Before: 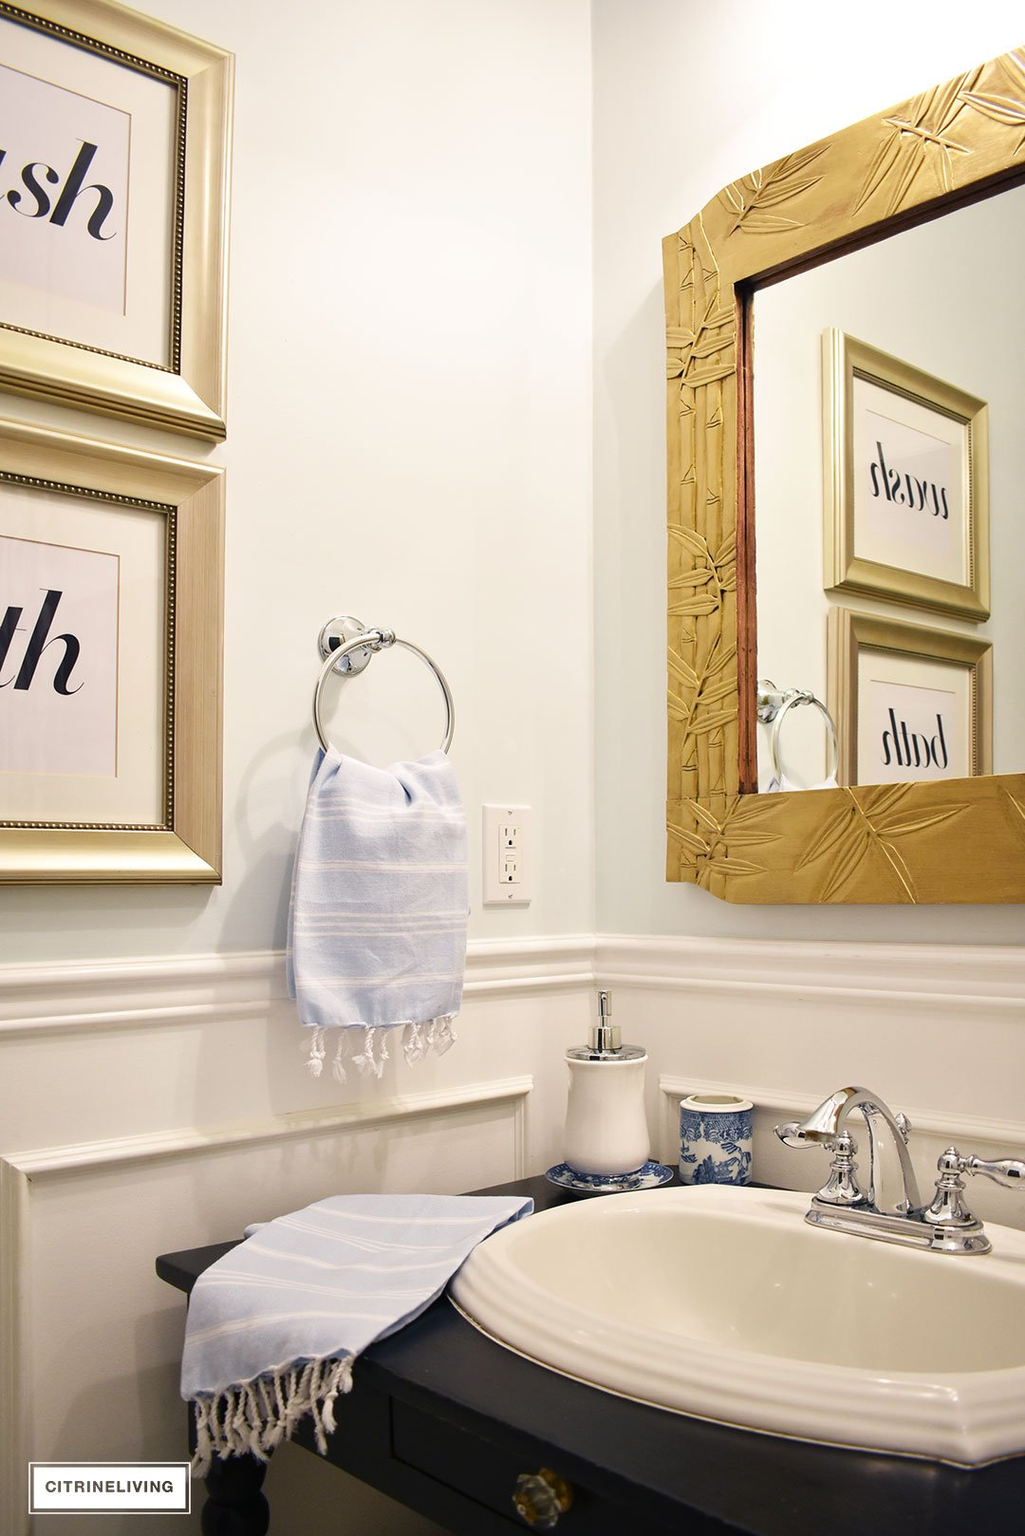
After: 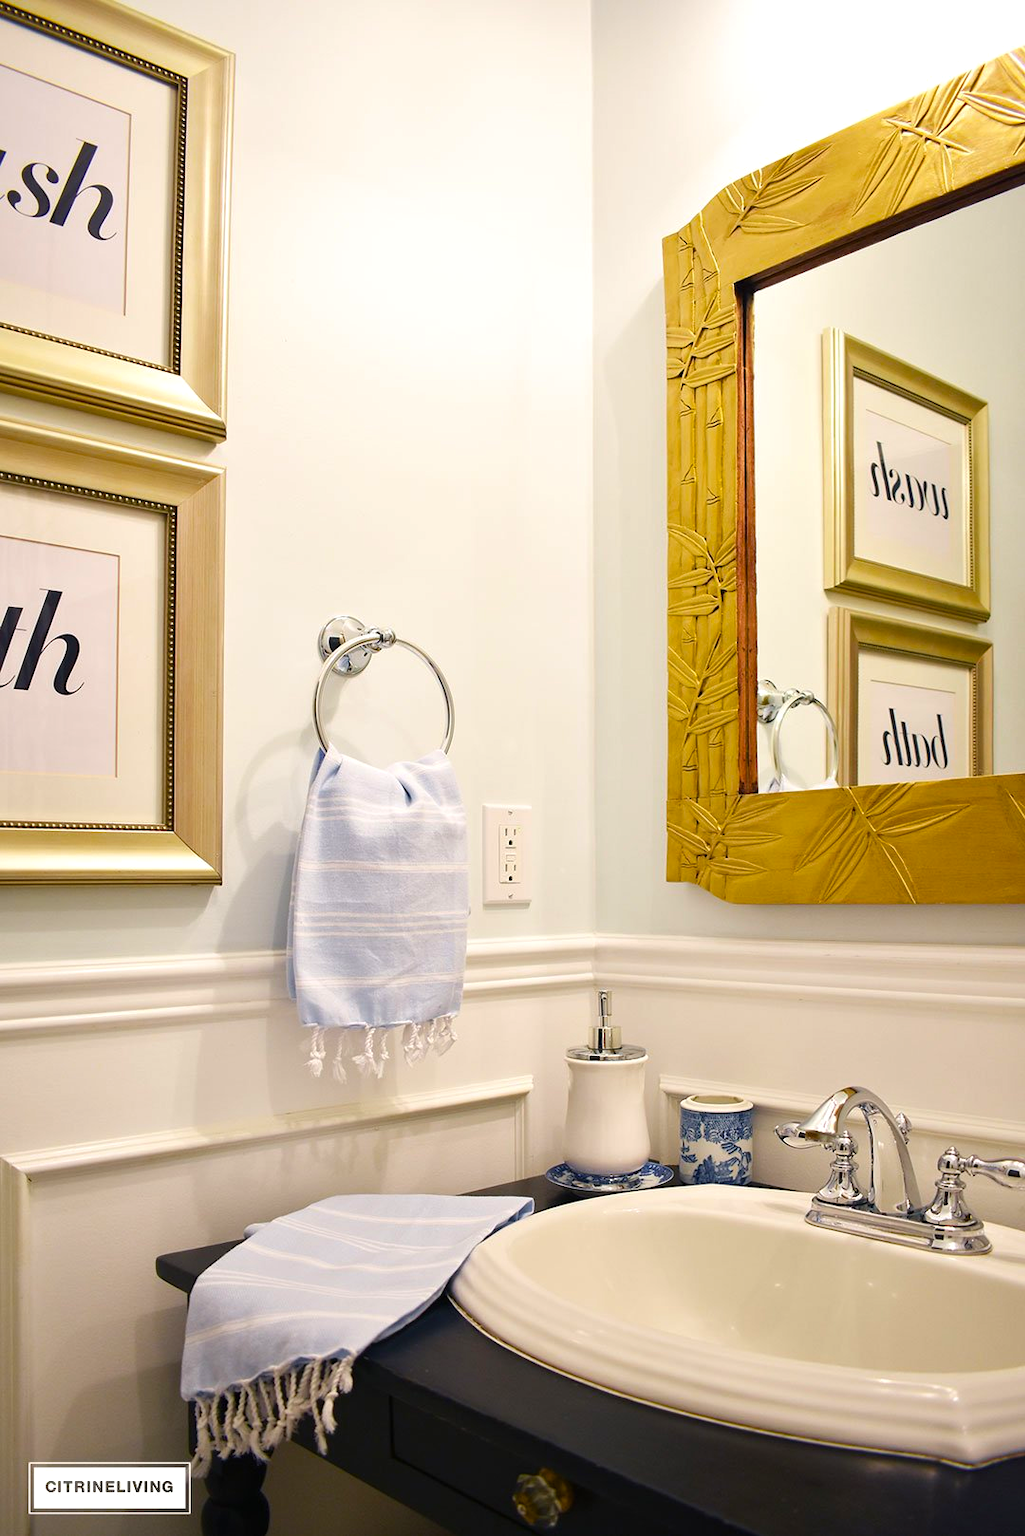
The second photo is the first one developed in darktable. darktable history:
color balance rgb: highlights gain › luminance 14.466%, shadows fall-off 299.524%, white fulcrum 1.98 EV, highlights fall-off 299.246%, perceptual saturation grading › global saturation 28.579%, perceptual saturation grading › mid-tones 12.717%, perceptual saturation grading › shadows 10.133%, mask middle-gray fulcrum 99.751%, contrast gray fulcrum 38.249%
